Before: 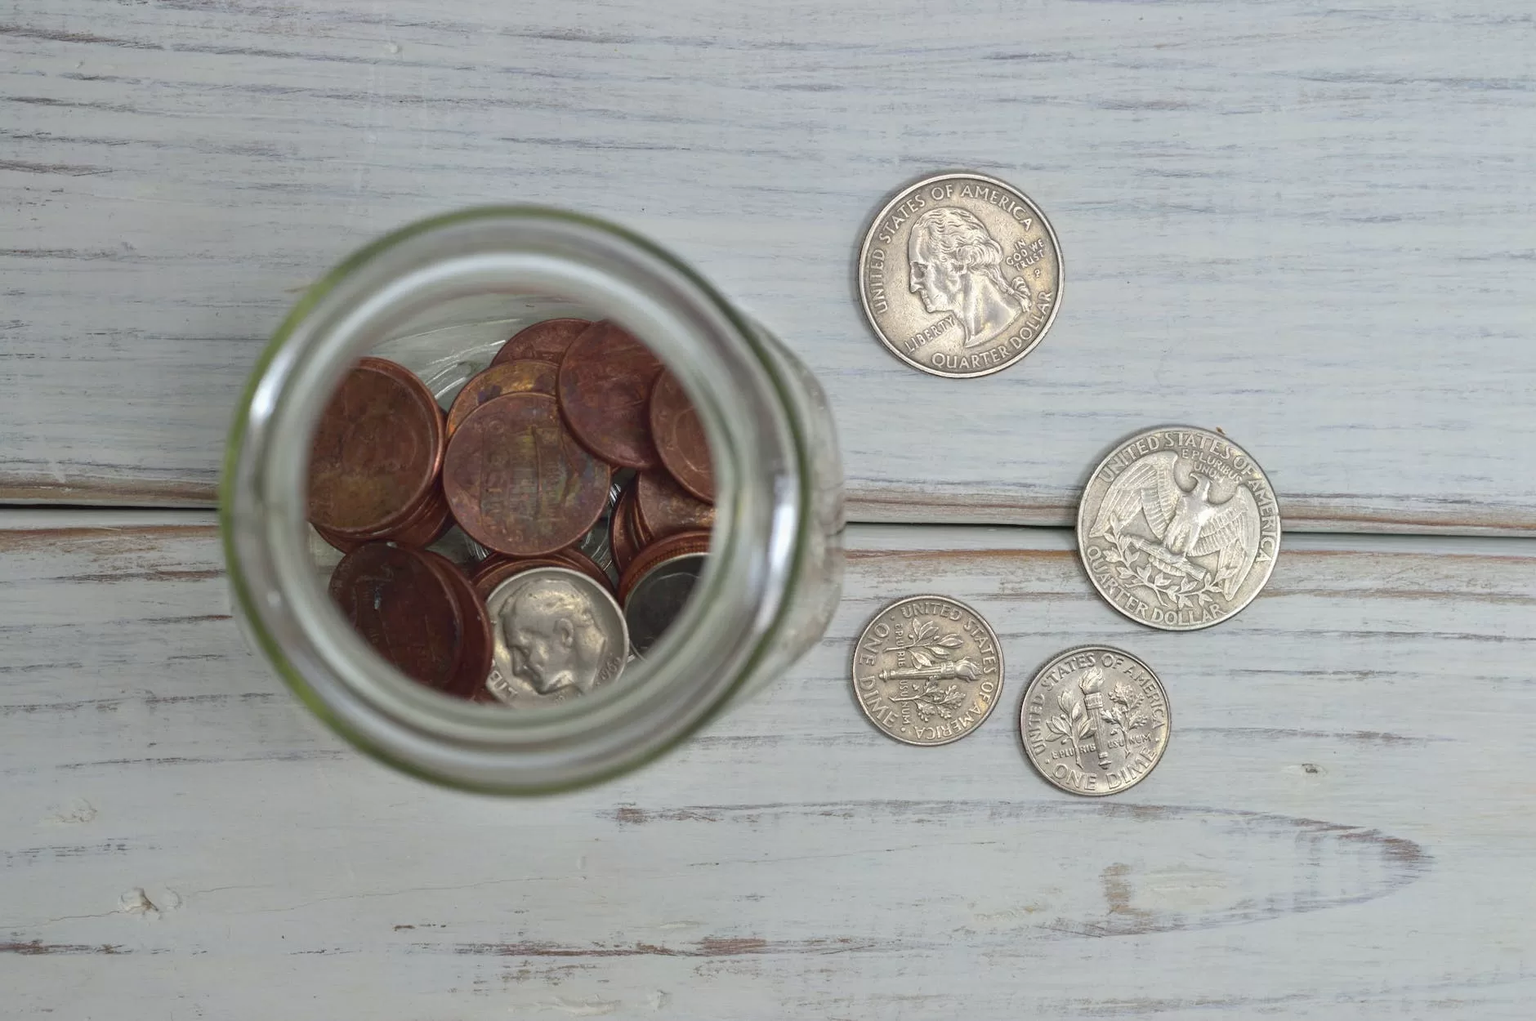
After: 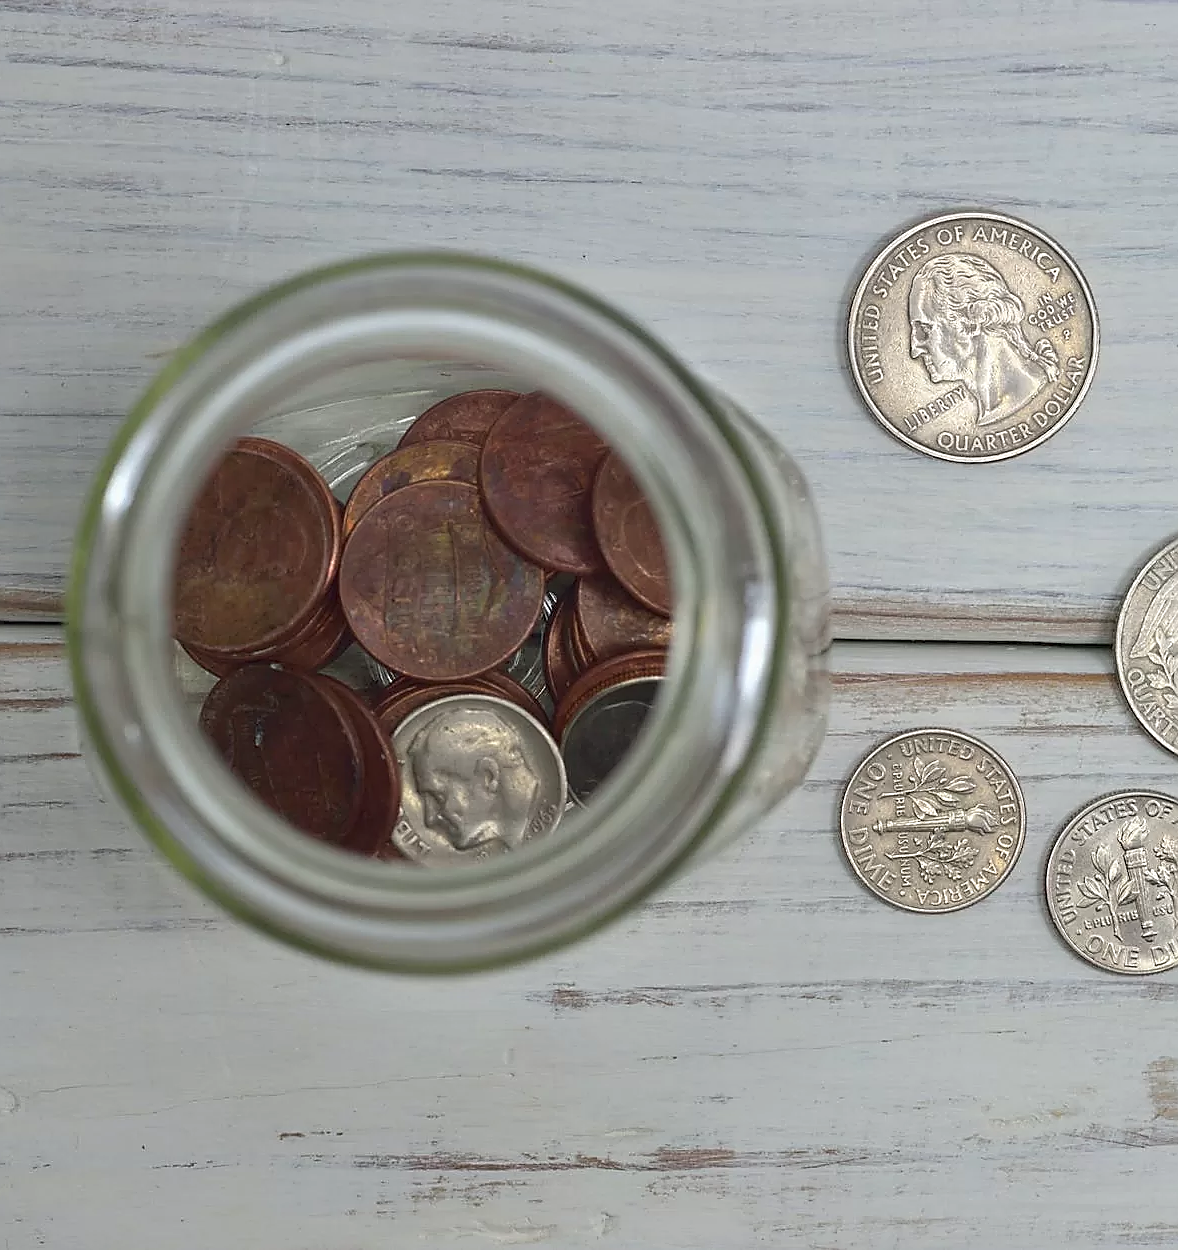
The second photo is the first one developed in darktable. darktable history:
crop: left 10.824%, right 26.477%
tone equalizer: edges refinement/feathering 500, mask exposure compensation -1.57 EV, preserve details no
sharpen: radius 1.372, amount 1.237, threshold 0.734
